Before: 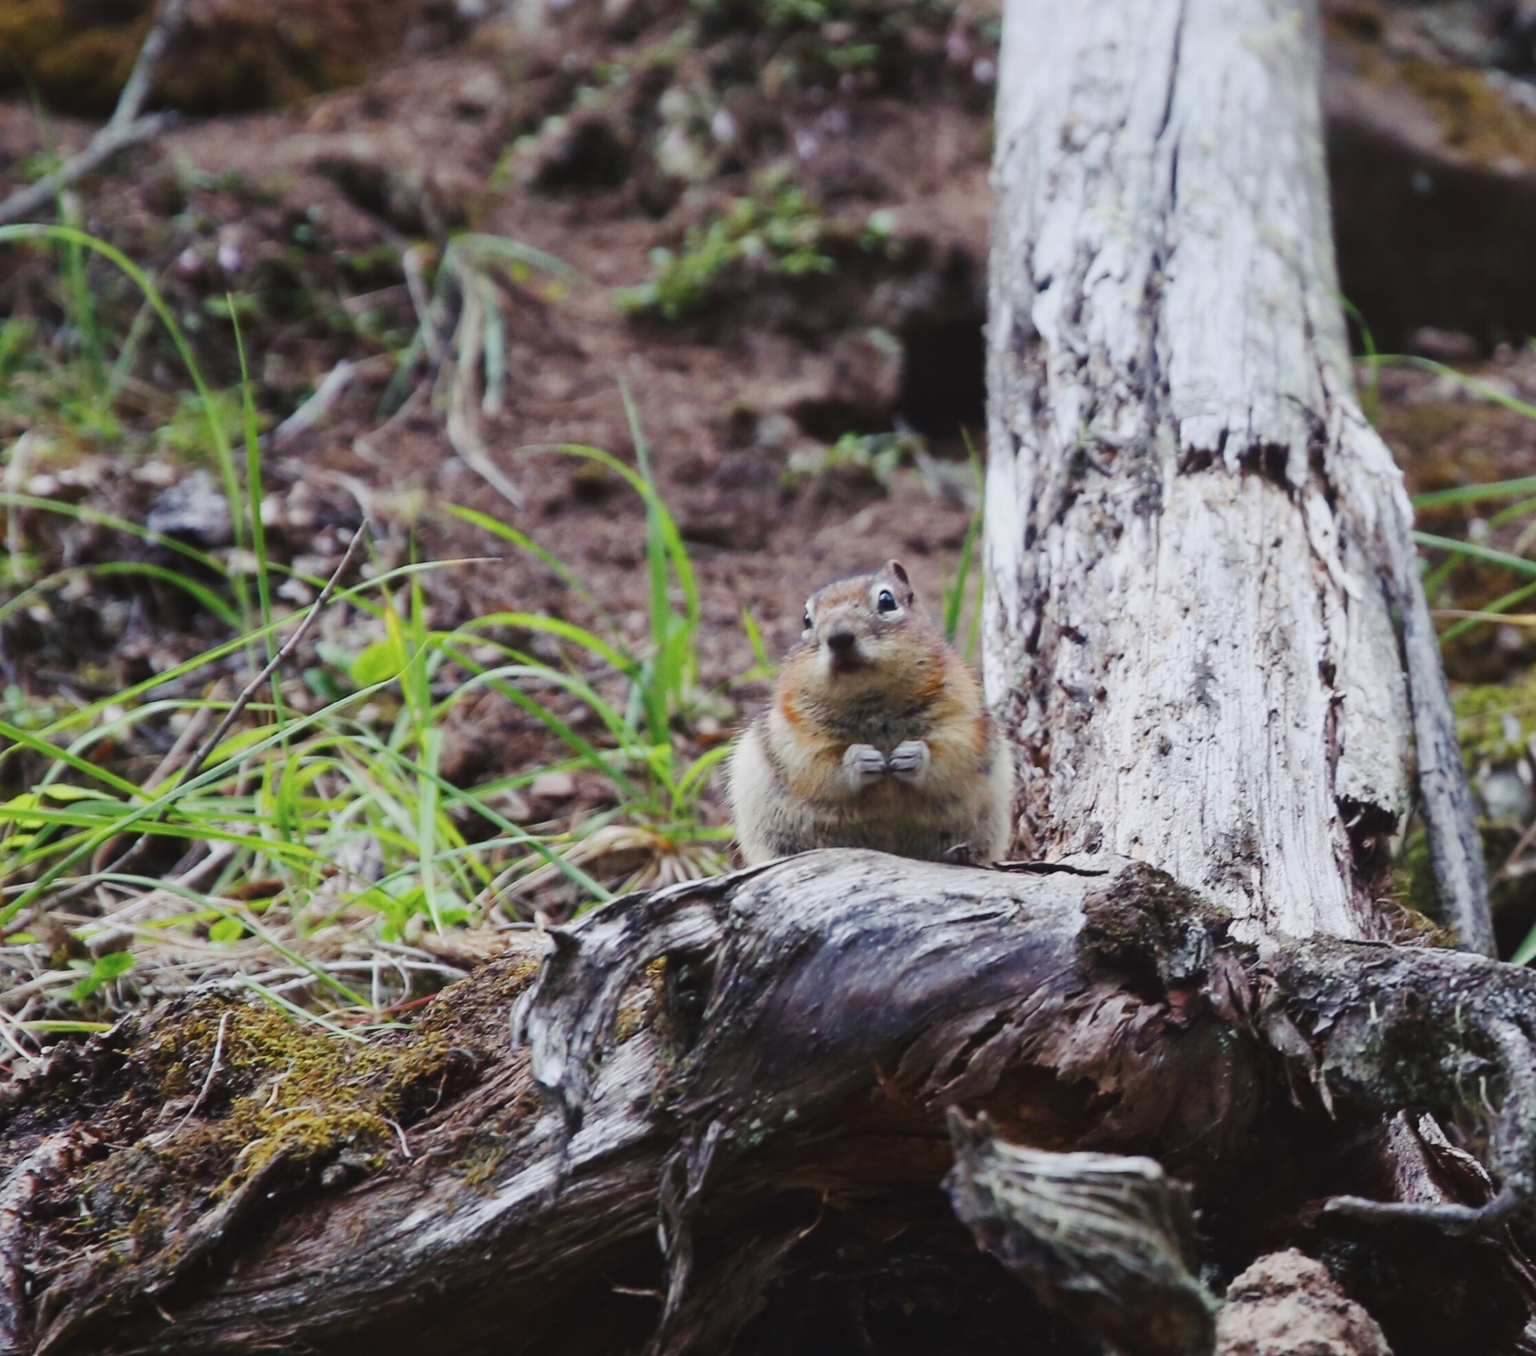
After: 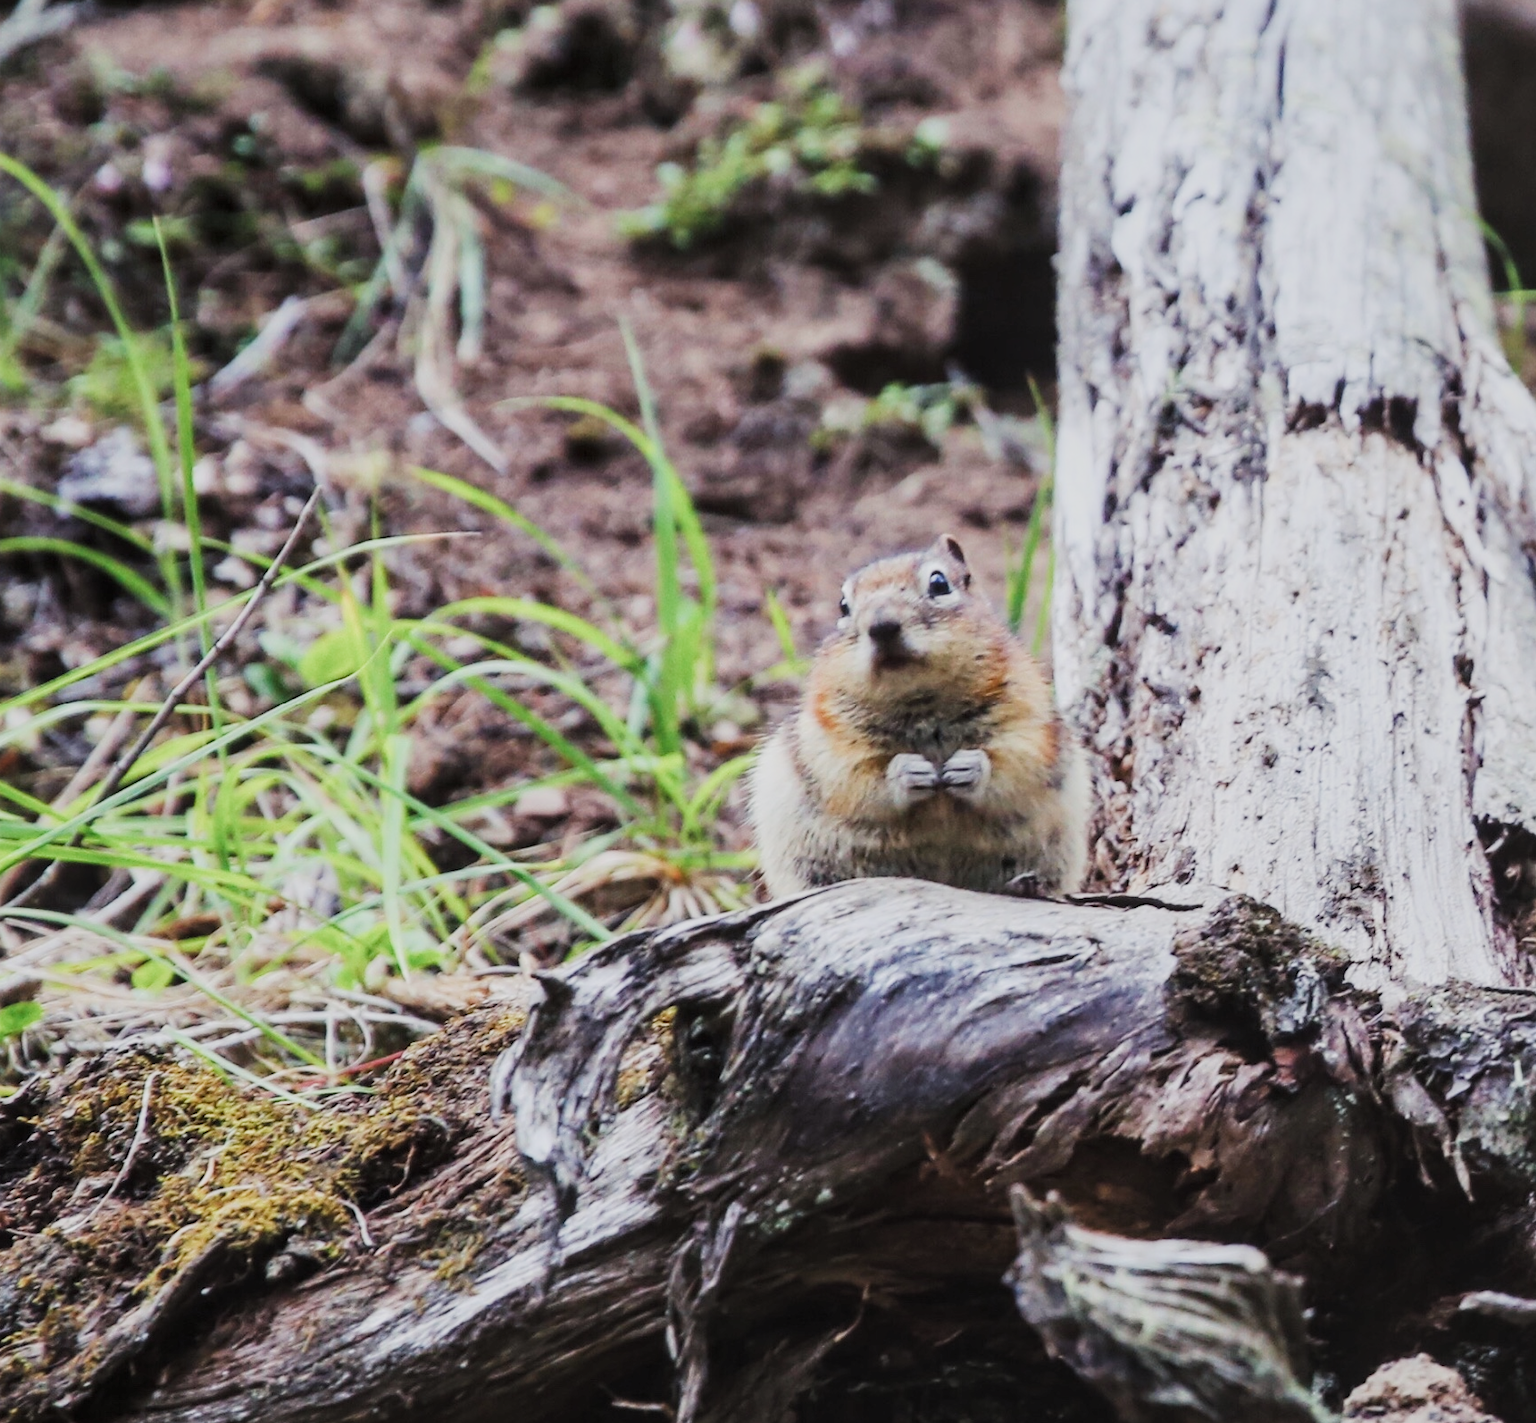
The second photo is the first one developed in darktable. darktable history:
tone equalizer: on, module defaults
local contrast: on, module defaults
filmic rgb: black relative exposure -7.65 EV, white relative exposure 4.56 EV, hardness 3.61, contrast 1.062, color science v5 (2021), contrast in shadows safe, contrast in highlights safe
exposure: exposure 0.656 EV, compensate highlight preservation false
crop: left 6.441%, top 8.214%, right 9.532%, bottom 3.617%
